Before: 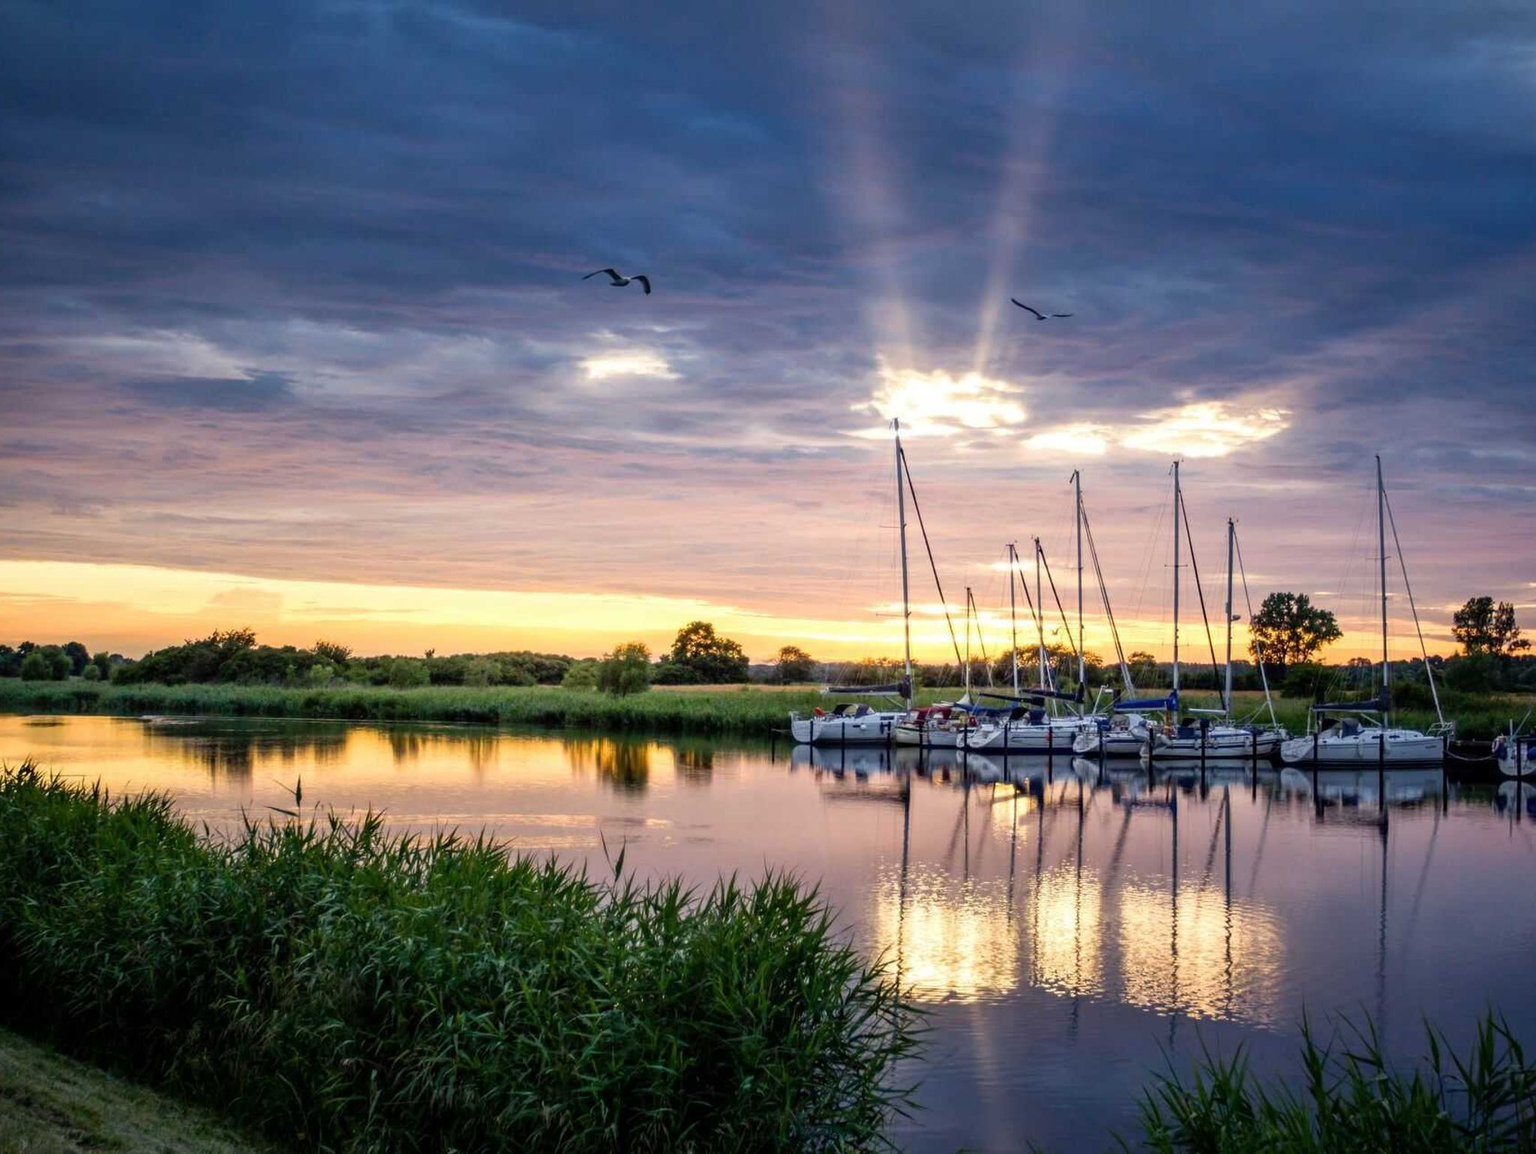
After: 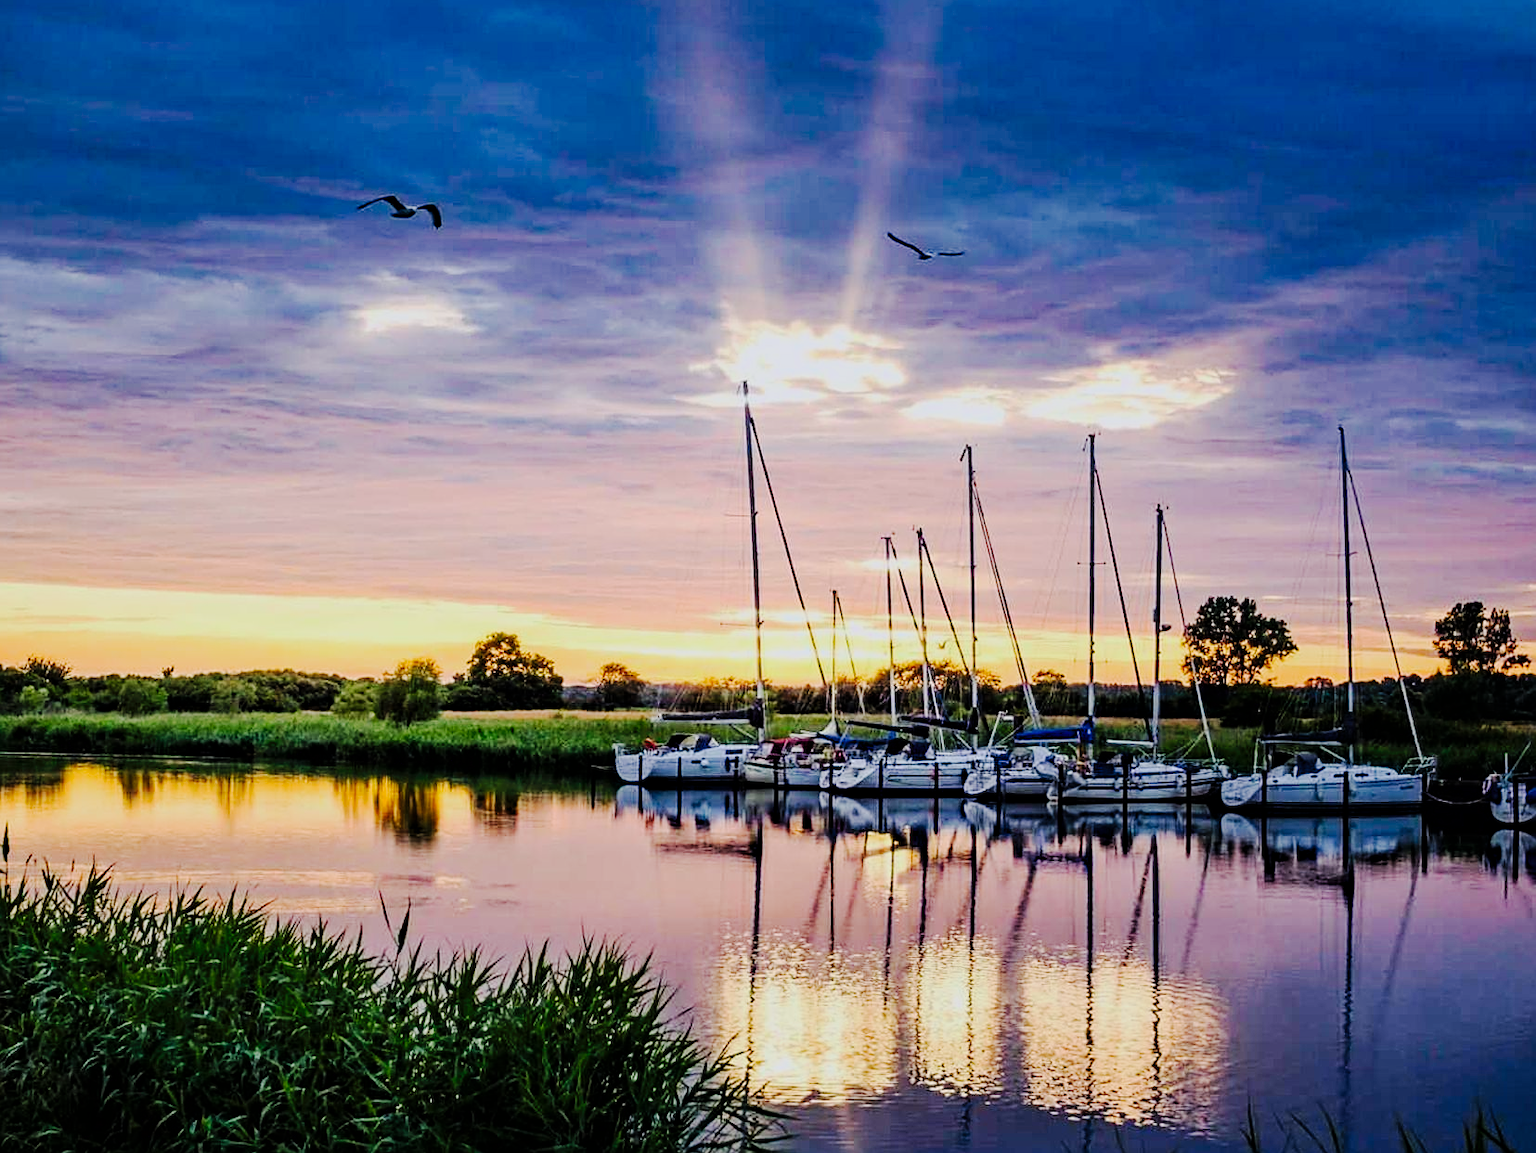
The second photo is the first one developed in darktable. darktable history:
haze removal: strength 0.29, distance 0.25, compatibility mode true, adaptive false
sharpen: on, module defaults
crop: left 19.159%, top 9.58%, bottom 9.58%
filmic rgb: black relative exposure -7.65 EV, white relative exposure 4.56 EV, hardness 3.61, color science v6 (2022)
tone curve: curves: ch0 [(0, 0) (0.003, 0.002) (0.011, 0.009) (0.025, 0.018) (0.044, 0.03) (0.069, 0.043) (0.1, 0.057) (0.136, 0.079) (0.177, 0.125) (0.224, 0.178) (0.277, 0.255) (0.335, 0.341) (0.399, 0.443) (0.468, 0.553) (0.543, 0.644) (0.623, 0.718) (0.709, 0.779) (0.801, 0.849) (0.898, 0.929) (1, 1)], preserve colors none
rotate and perspective: automatic cropping off
